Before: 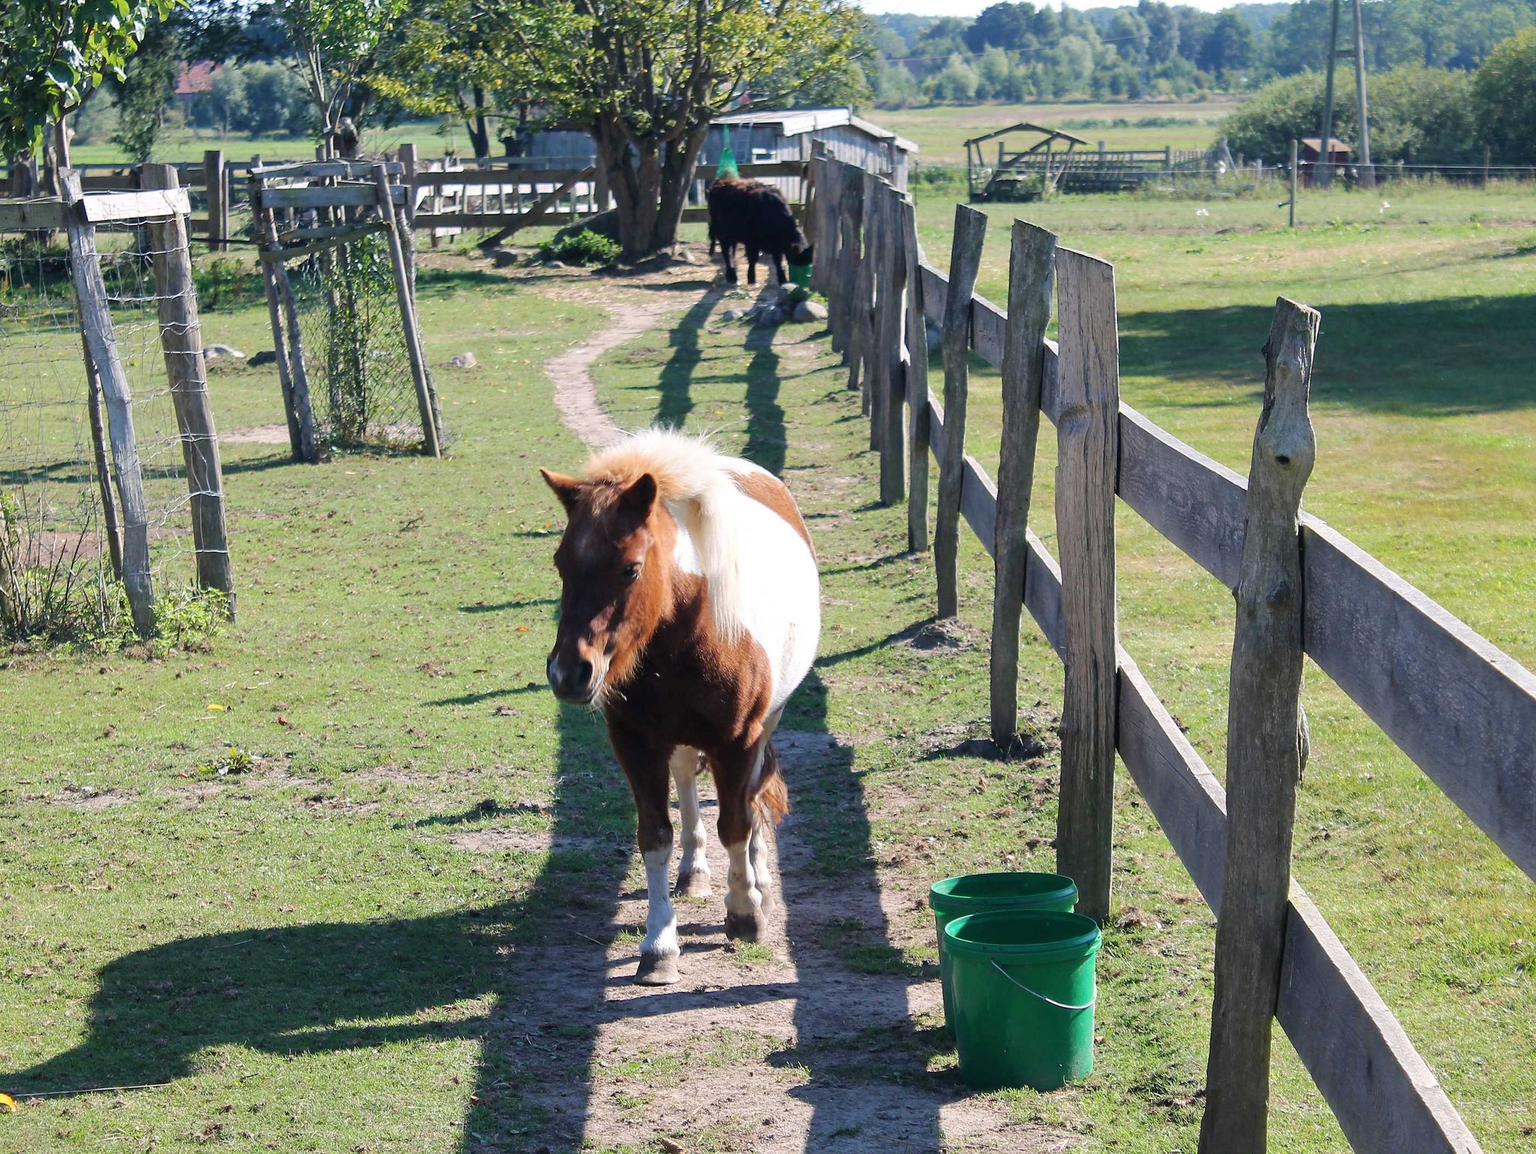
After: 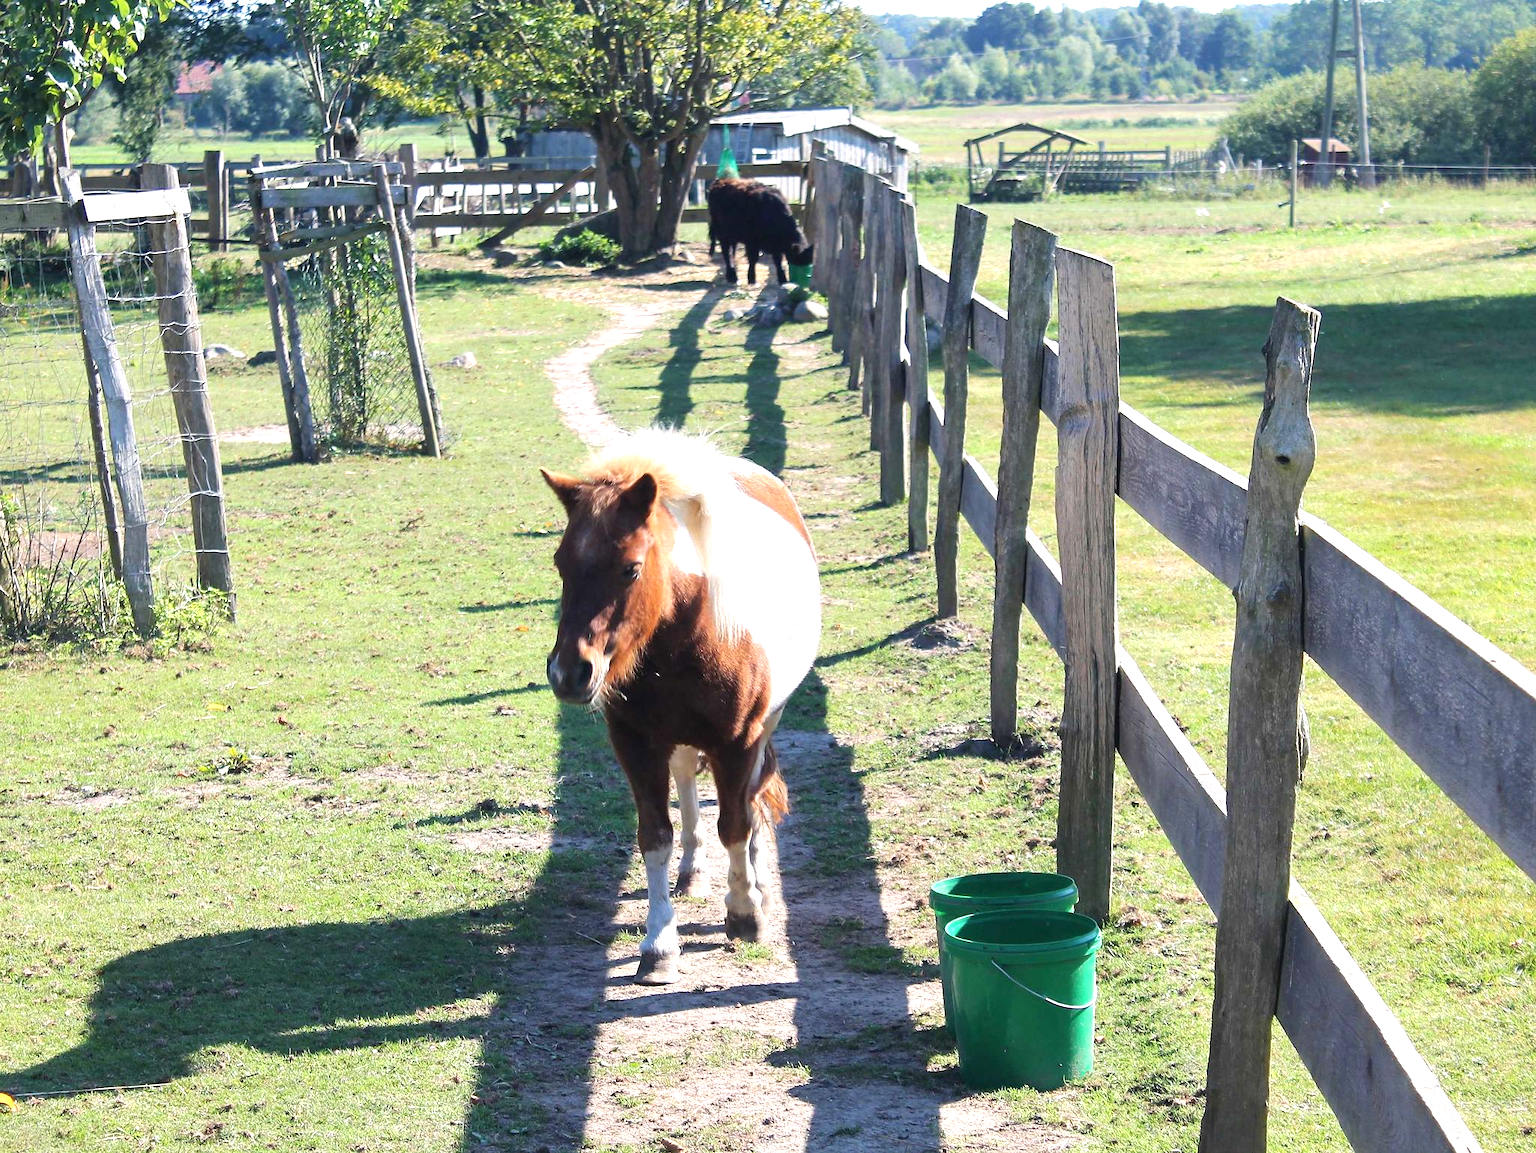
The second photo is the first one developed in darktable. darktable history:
tone equalizer: mask exposure compensation -0.5 EV
exposure: black level correction 0, exposure 0.694 EV, compensate highlight preservation false
